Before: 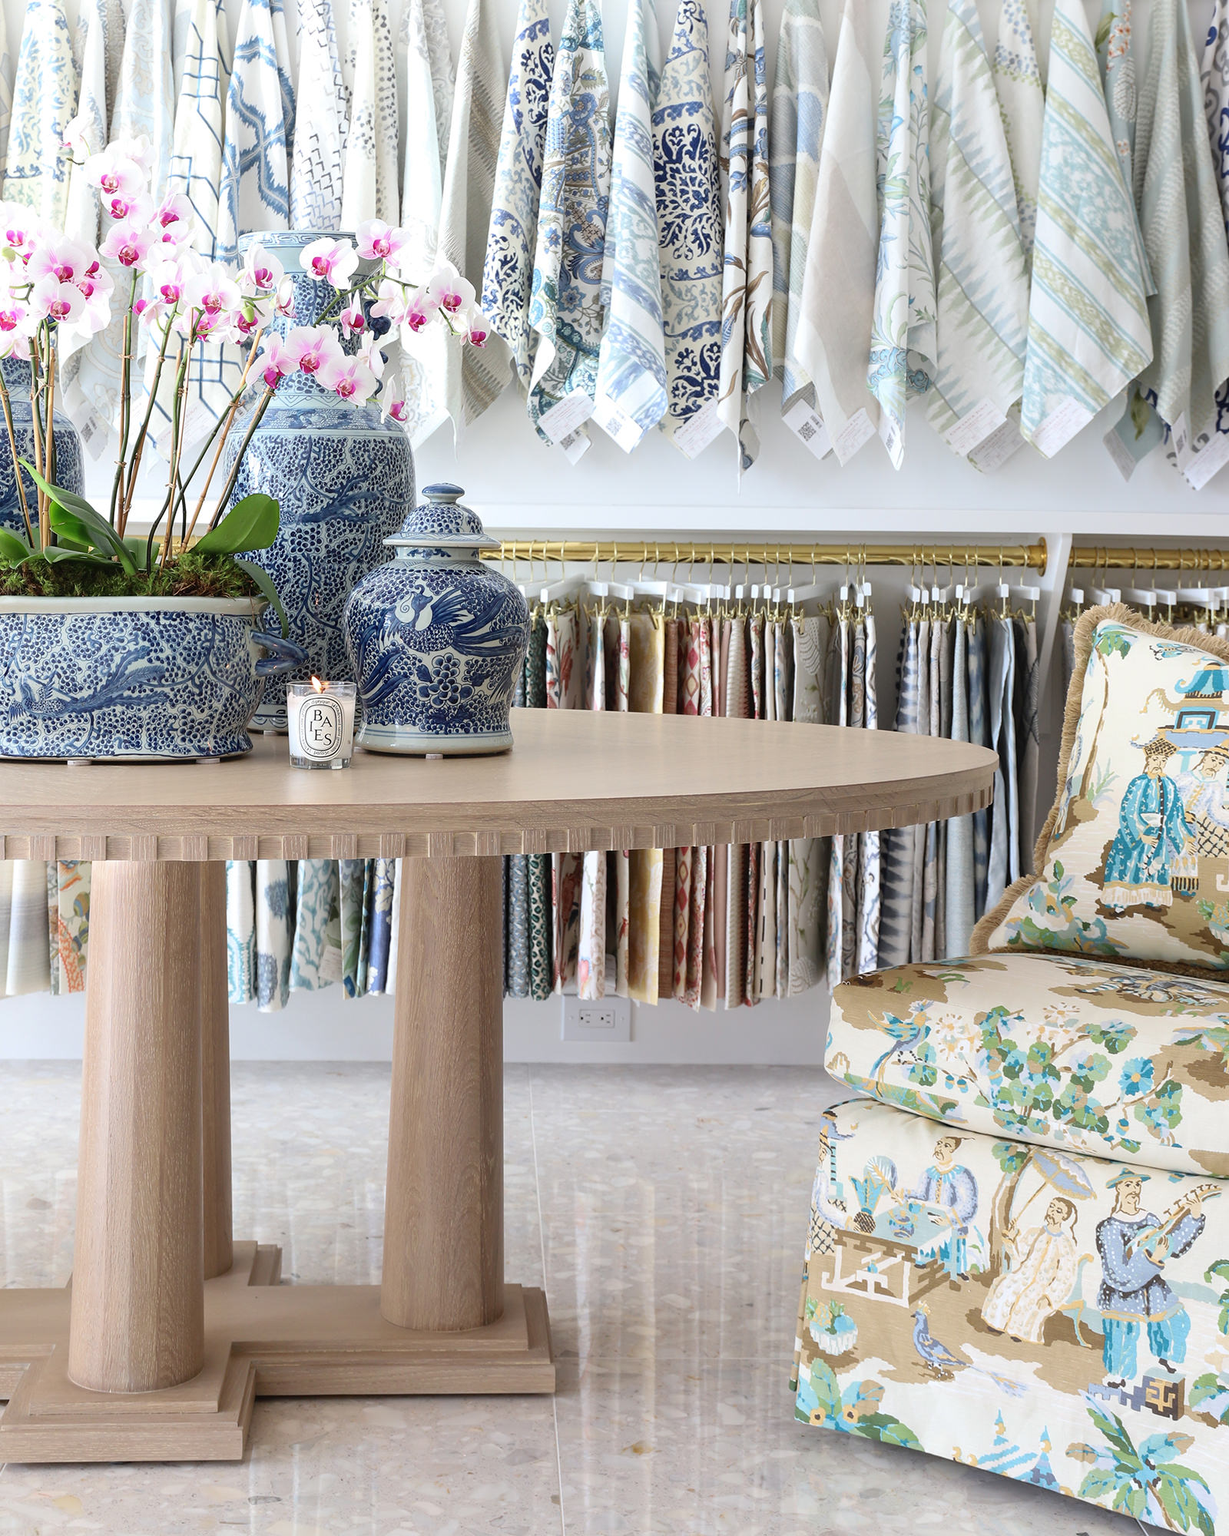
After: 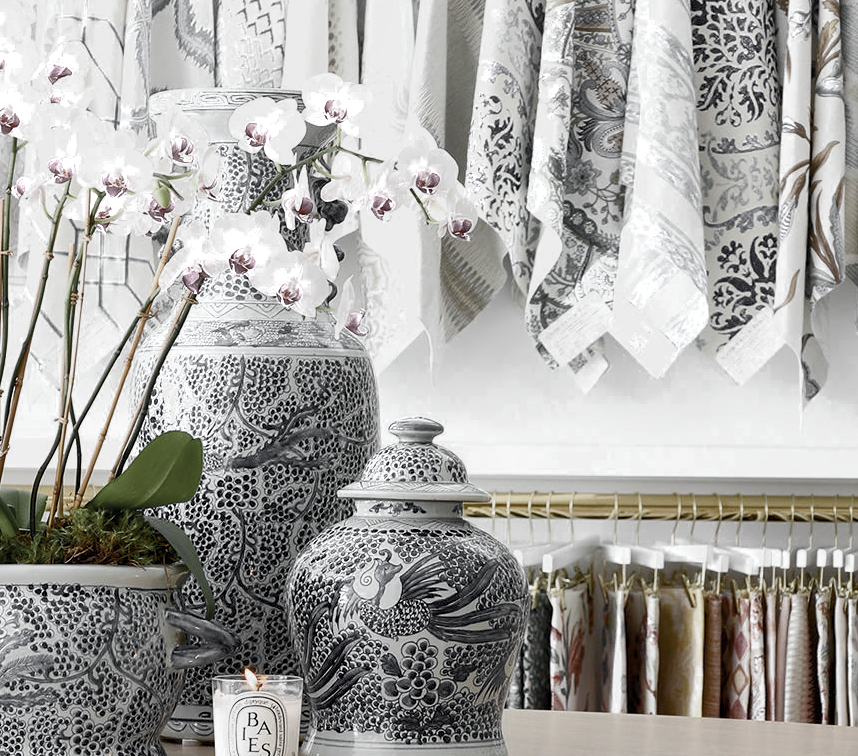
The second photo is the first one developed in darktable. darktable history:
color zones: curves: ch0 [(0, 0.613) (0.01, 0.613) (0.245, 0.448) (0.498, 0.529) (0.642, 0.665) (0.879, 0.777) (0.99, 0.613)]; ch1 [(0, 0.035) (0.121, 0.189) (0.259, 0.197) (0.415, 0.061) (0.589, 0.022) (0.732, 0.022) (0.857, 0.026) (0.991, 0.053)]
tone equalizer: on, module defaults
white balance: emerald 1
exposure: black level correction 0, exposure 1.2 EV, compensate exposure bias true, compensate highlight preservation false
shadows and highlights: shadows 37.27, highlights -28.18, soften with gaussian
contrast brightness saturation: contrast 0.18, saturation 0.3
crop: left 10.121%, top 10.631%, right 36.218%, bottom 51.526%
color balance rgb: global offset › luminance -0.5%, perceptual saturation grading › highlights -17.77%, perceptual saturation grading › mid-tones 33.1%, perceptual saturation grading › shadows 50.52%, perceptual brilliance grading › highlights 10.8%, perceptual brilliance grading › shadows -10.8%, global vibrance 24.22%, contrast -25%
